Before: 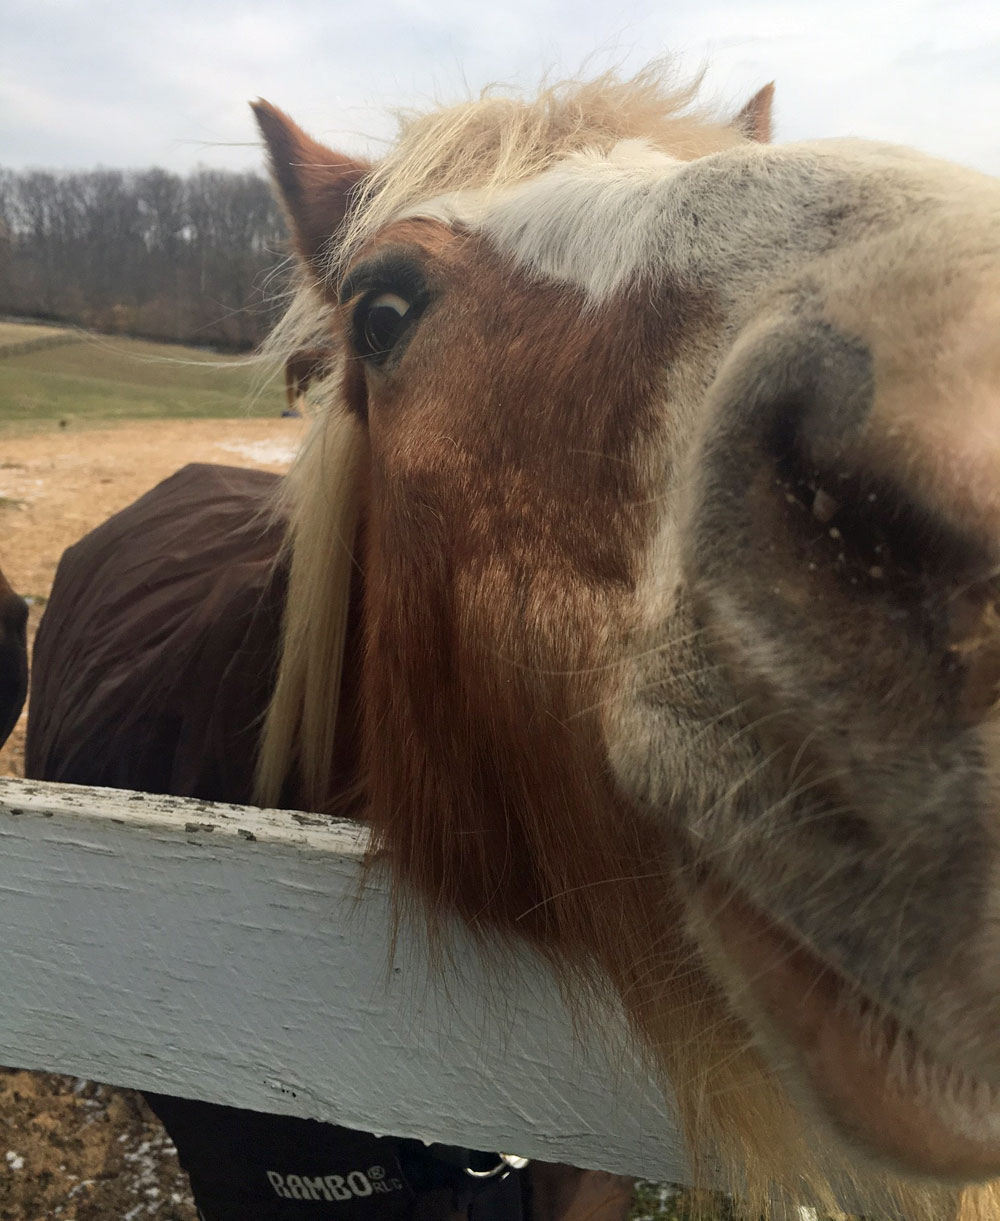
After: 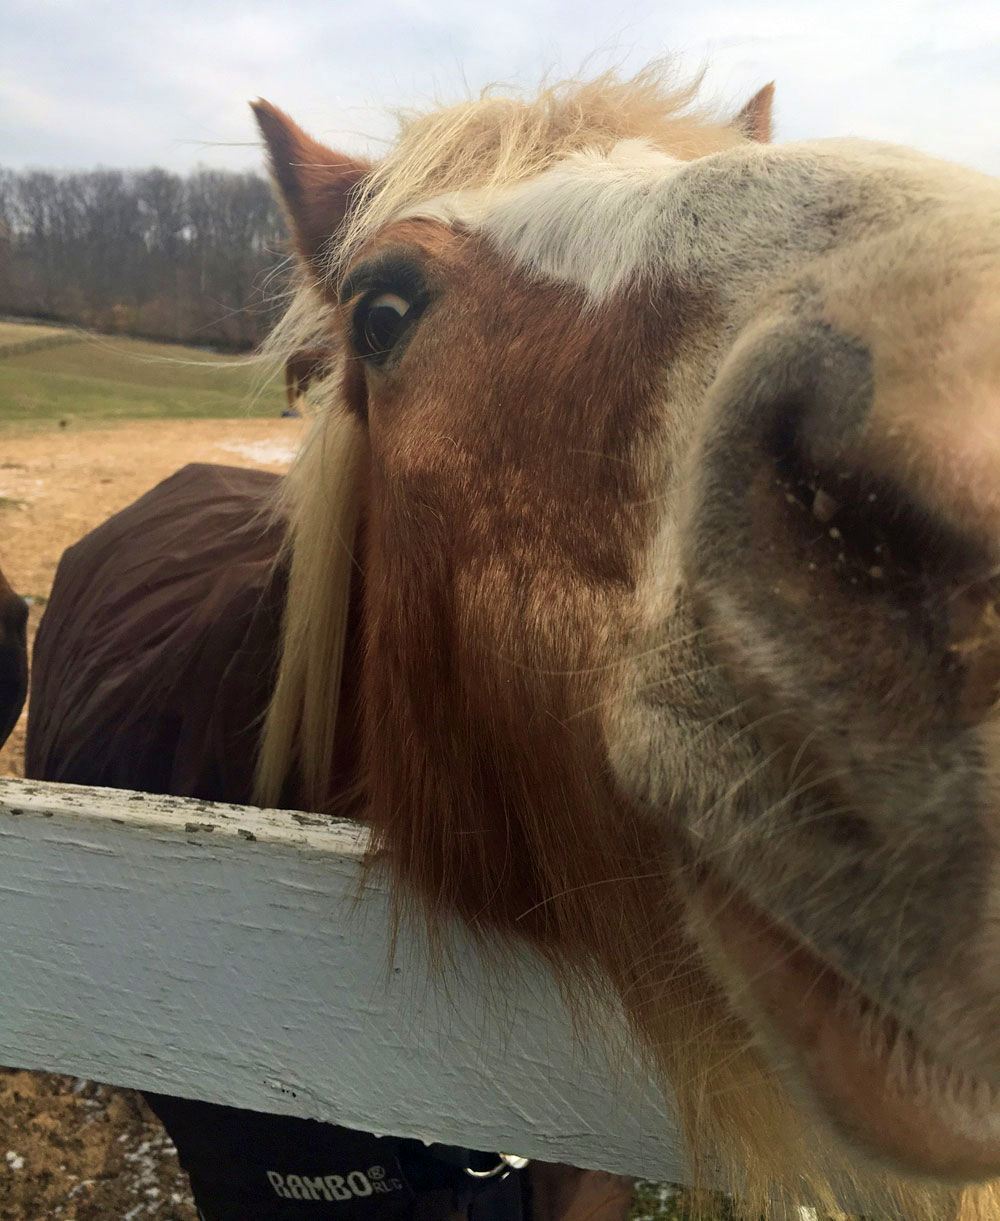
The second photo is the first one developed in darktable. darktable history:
velvia: on, module defaults
exposure: black level correction 0.001, exposure 0.014 EV, compensate highlight preservation false
